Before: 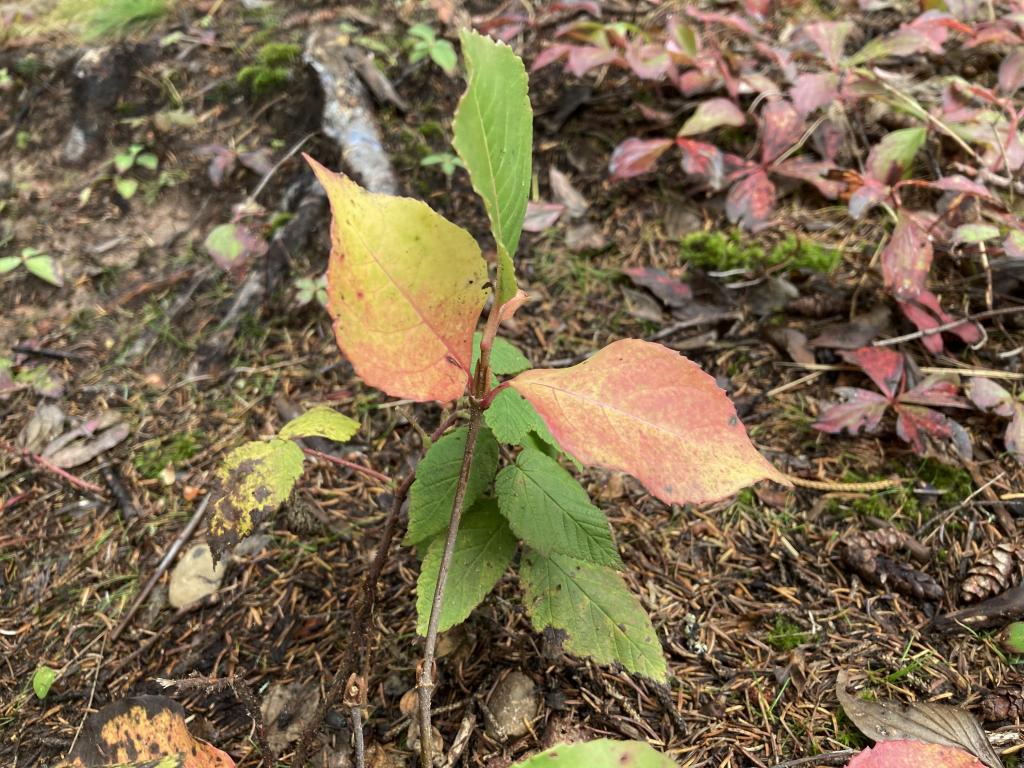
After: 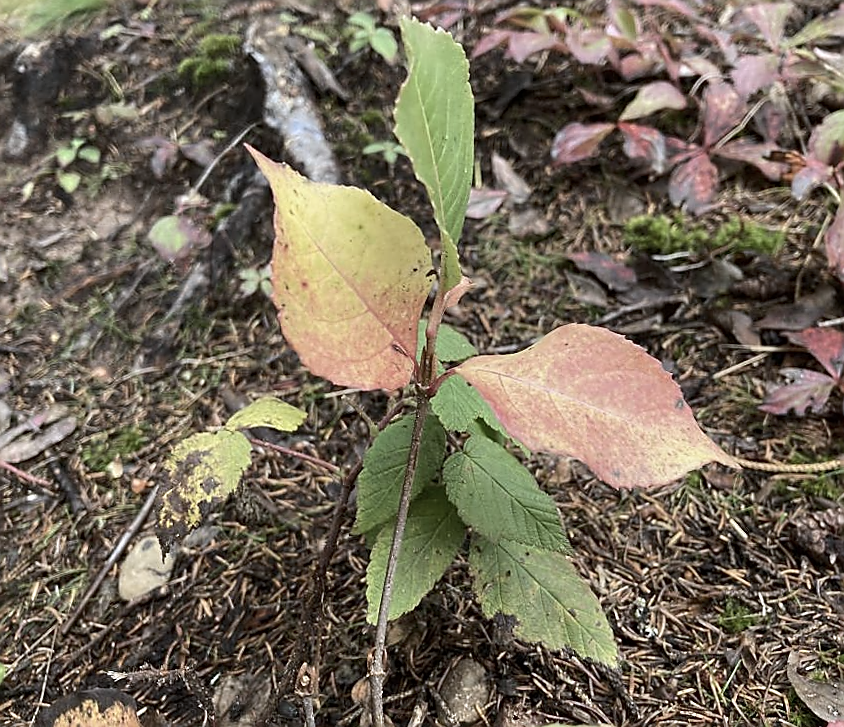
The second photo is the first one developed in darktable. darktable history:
contrast brightness saturation: contrast 0.1, saturation -0.3
sharpen: radius 1.4, amount 1.25, threshold 0.7
crop and rotate: angle 1°, left 4.281%, top 0.642%, right 11.383%, bottom 2.486%
exposure: exposure -0.072 EV, compensate highlight preservation false
white balance: red 0.984, blue 1.059
